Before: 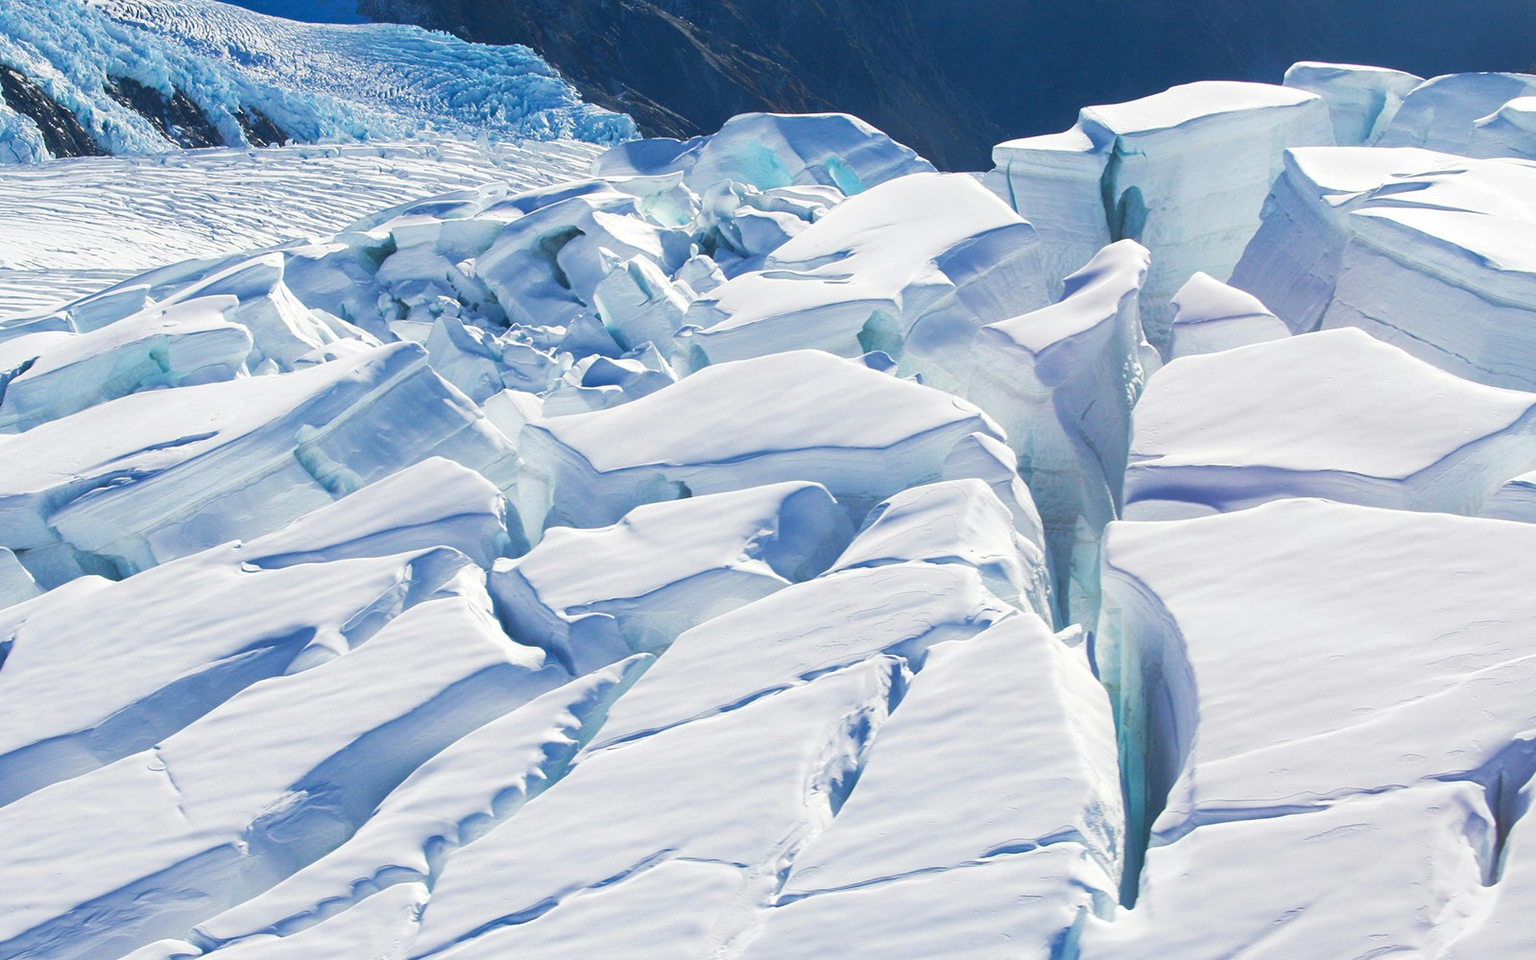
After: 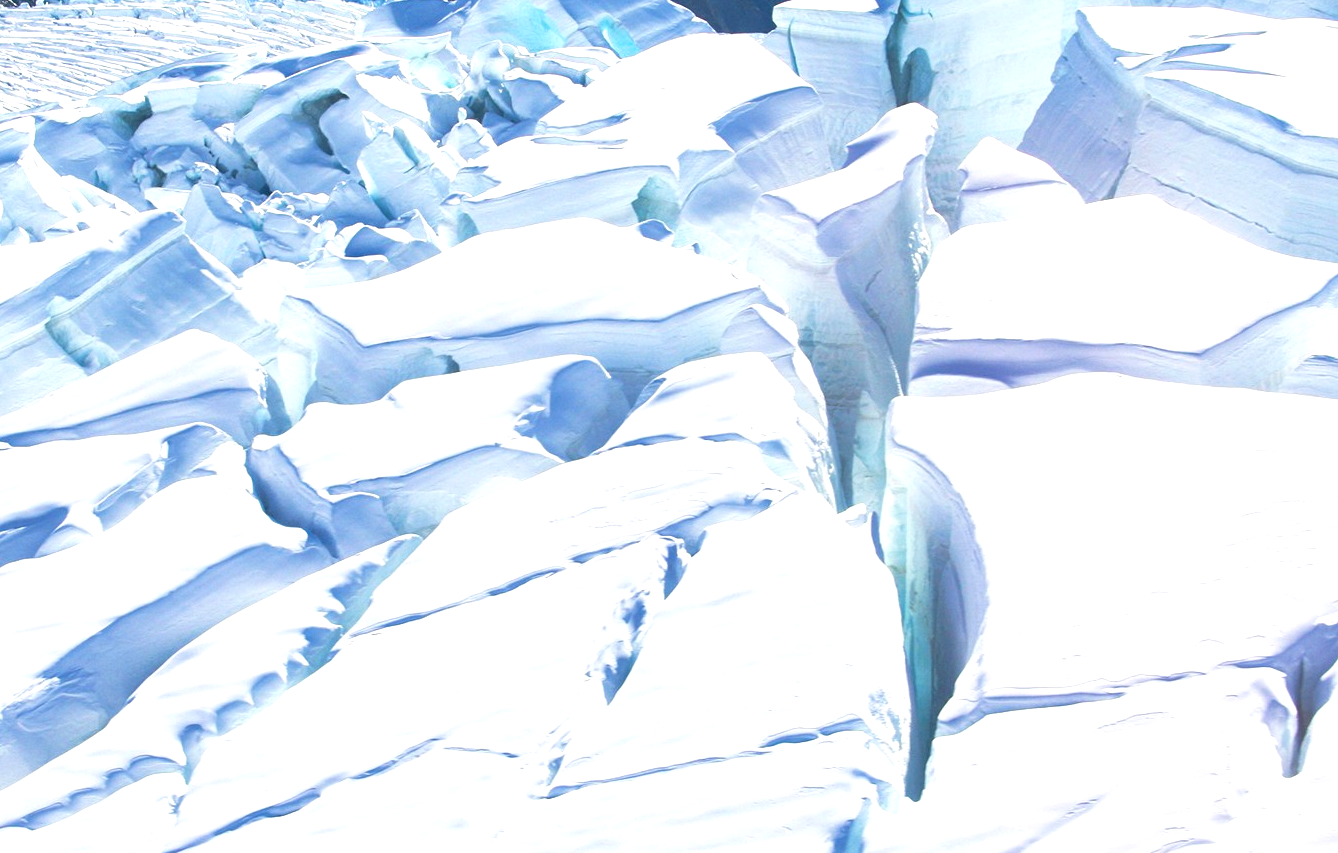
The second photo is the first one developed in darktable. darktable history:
crop: left 16.375%, top 14.631%
exposure: black level correction 0, exposure 0.692 EV, compensate highlight preservation false
vignetting: fall-off start 116.04%, fall-off radius 58.57%
